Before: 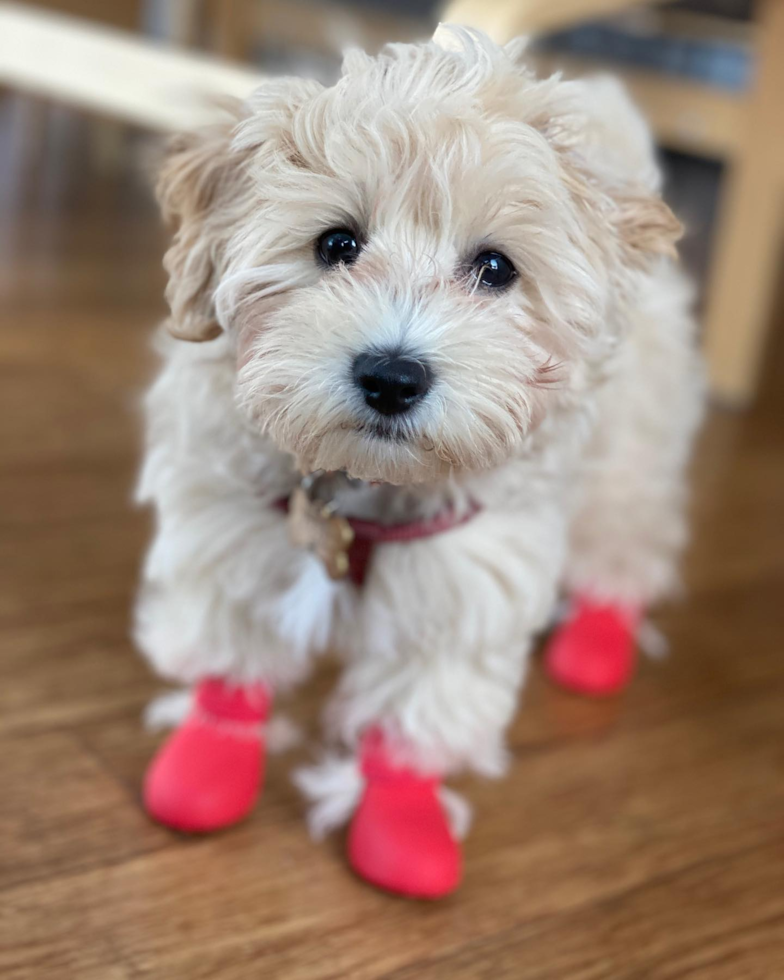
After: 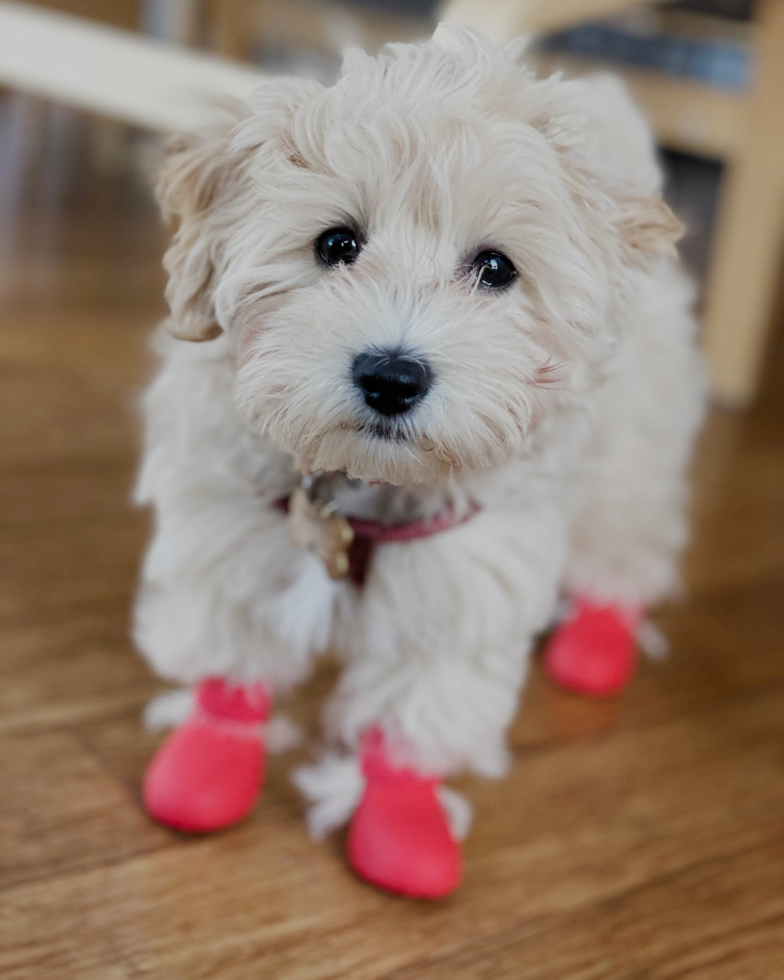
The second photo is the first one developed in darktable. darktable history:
filmic rgb: black relative exposure -7.65 EV, white relative exposure 4.56 EV, threshold 5.99 EV, hardness 3.61, preserve chrominance no, color science v5 (2021), contrast in shadows safe, contrast in highlights safe, enable highlight reconstruction true
